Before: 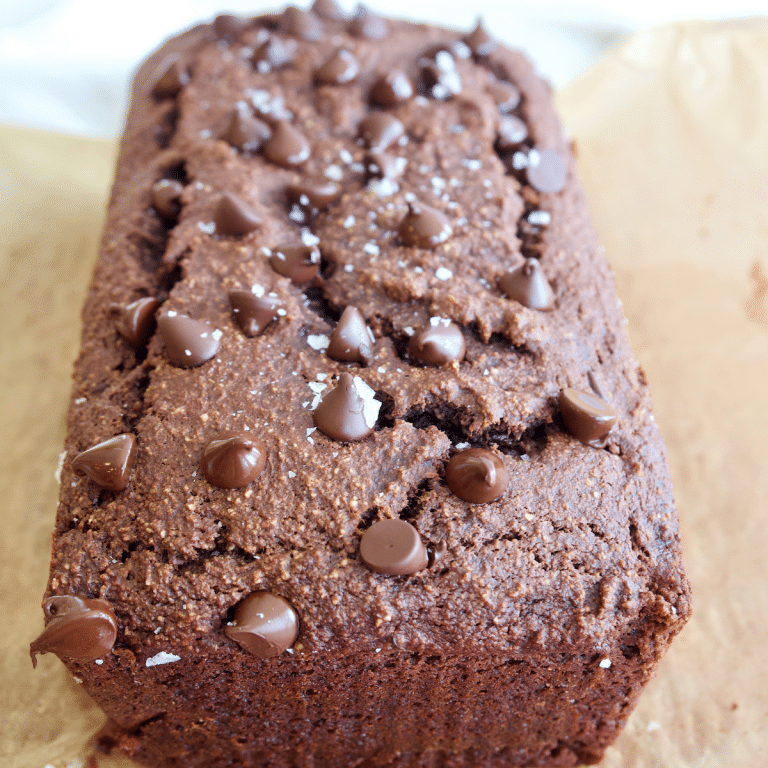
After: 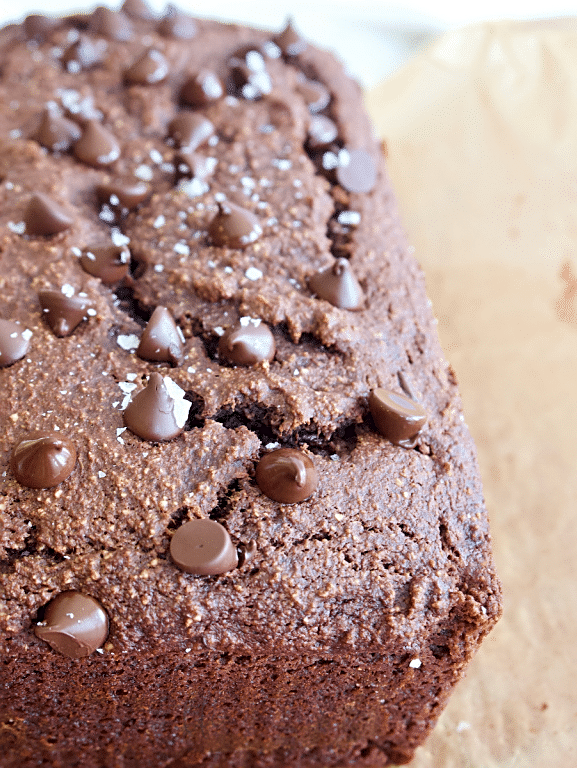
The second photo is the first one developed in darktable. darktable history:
sharpen: on, module defaults
crop and rotate: left 24.862%
